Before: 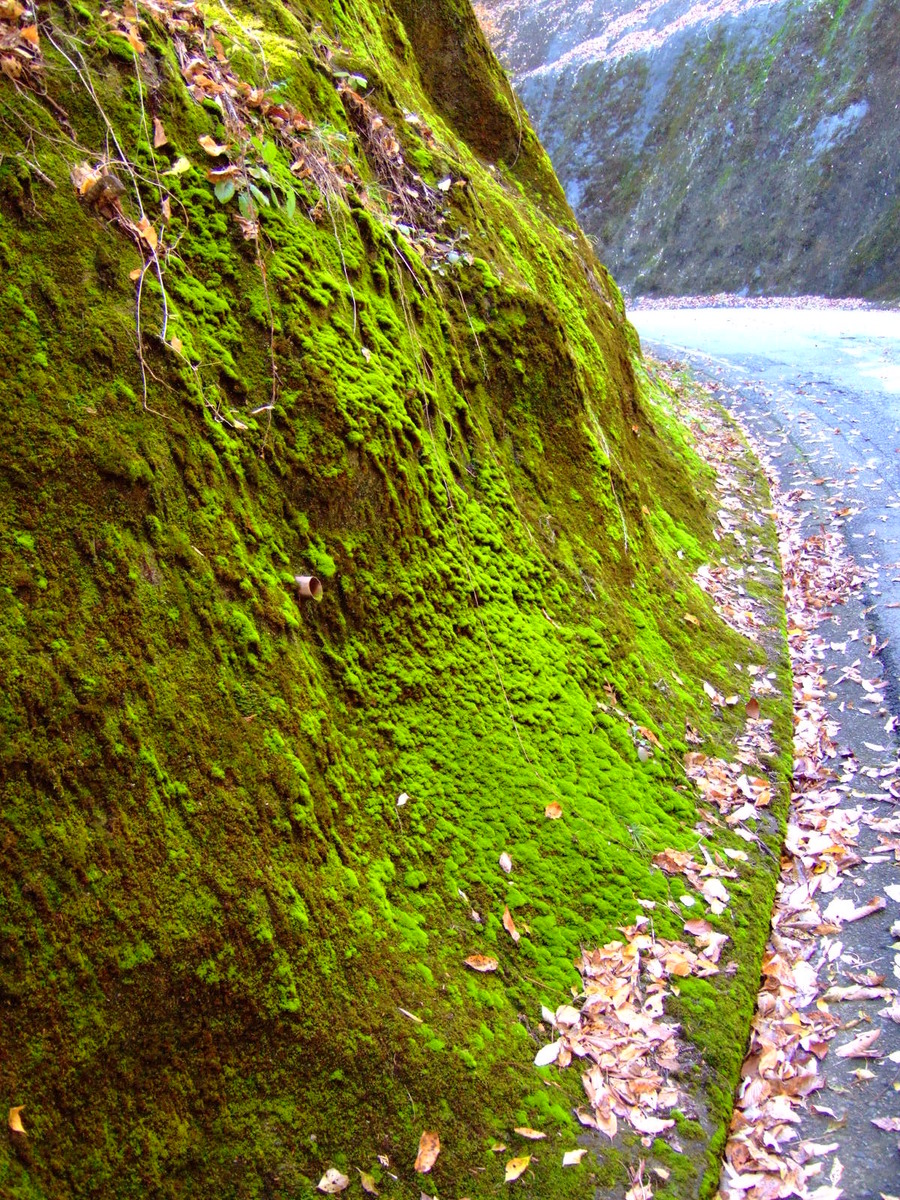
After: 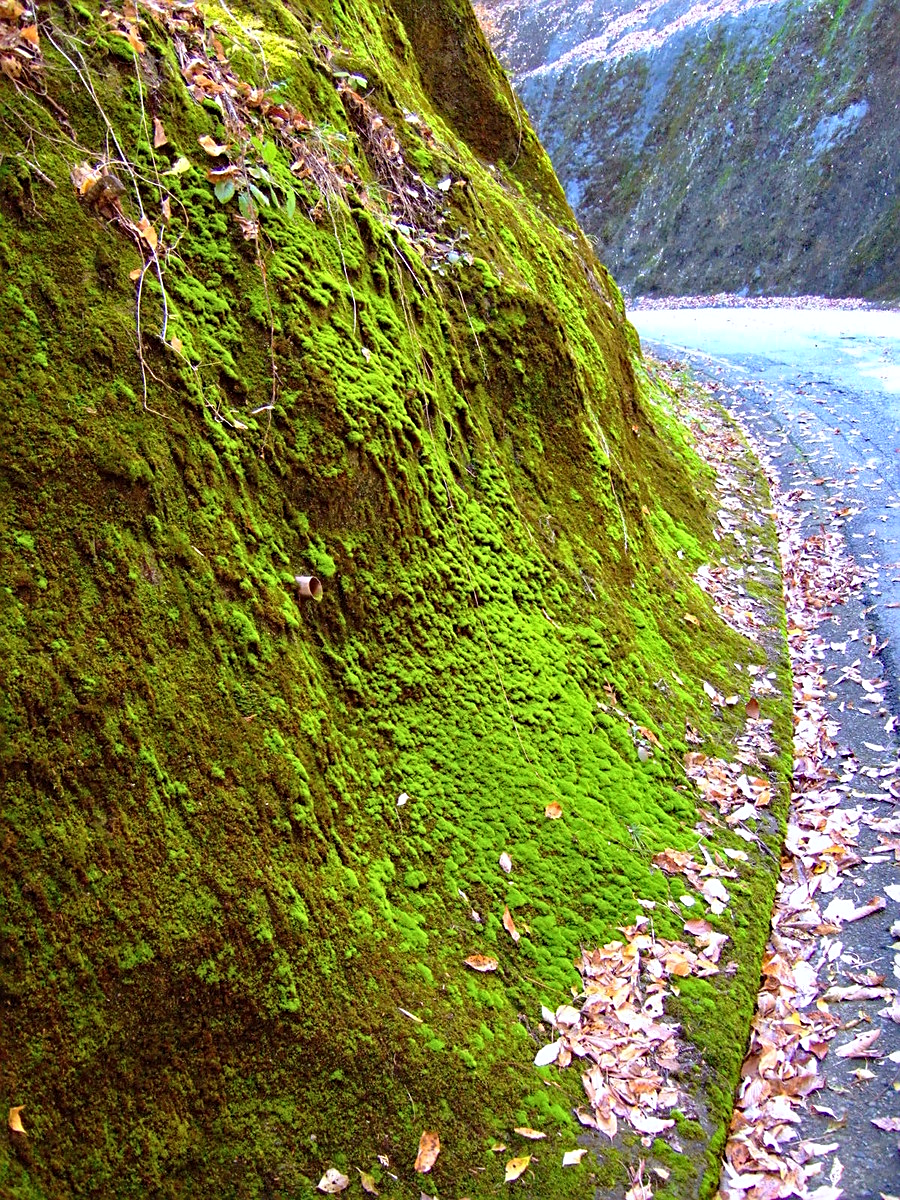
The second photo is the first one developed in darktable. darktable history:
sharpen: on, module defaults
haze removal: strength 0.277, distance 0.246, compatibility mode true, adaptive false
color correction: highlights a* -0.152, highlights b* -5.64, shadows a* -0.14, shadows b* -0.073
